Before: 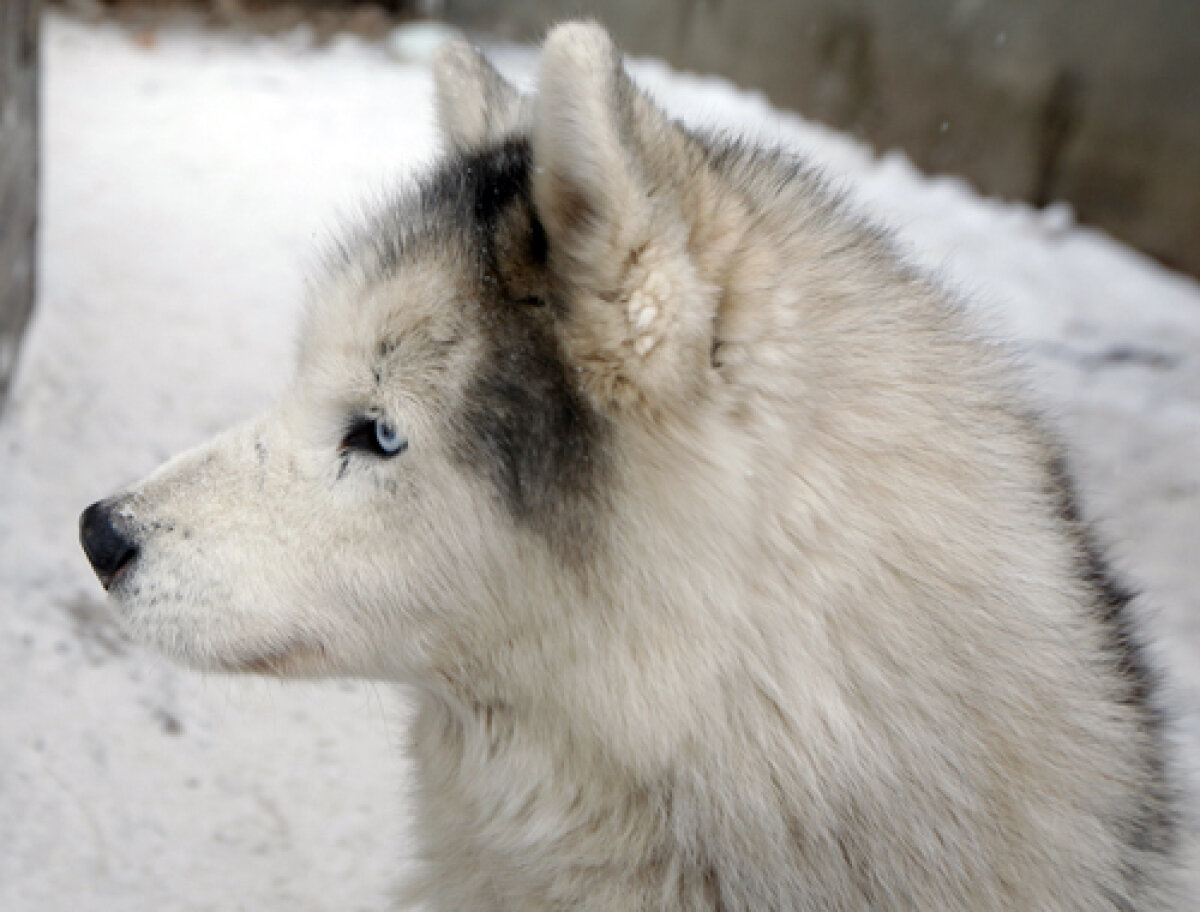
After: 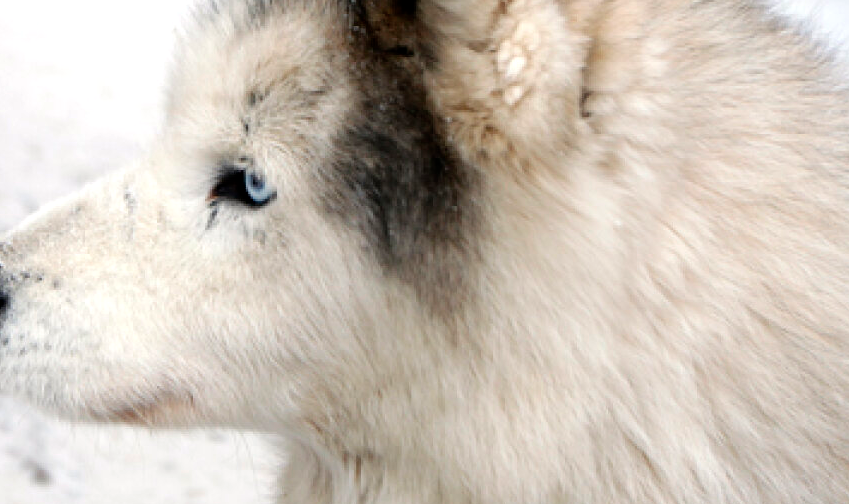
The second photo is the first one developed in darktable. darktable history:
crop: left 10.922%, top 27.475%, right 18.32%, bottom 17.176%
tone equalizer: -8 EV -0.382 EV, -7 EV -0.38 EV, -6 EV -0.328 EV, -5 EV -0.219 EV, -3 EV 0.244 EV, -2 EV 0.334 EV, -1 EV 0.372 EV, +0 EV 0.412 EV
